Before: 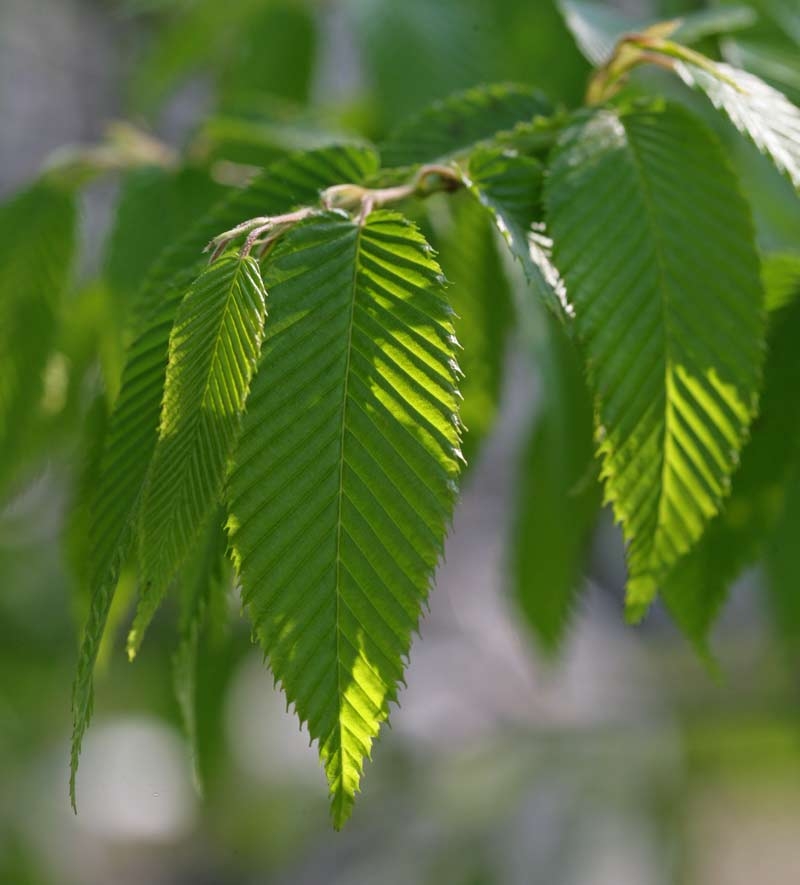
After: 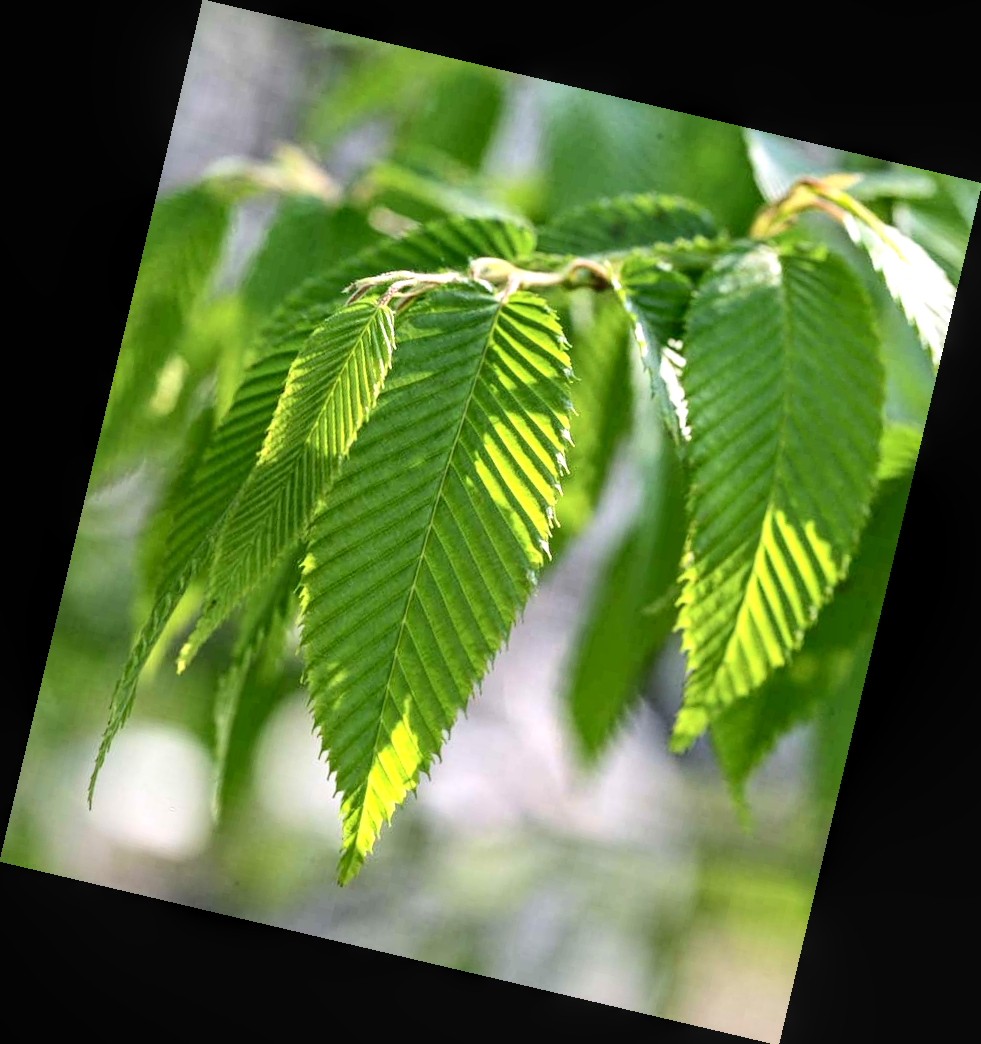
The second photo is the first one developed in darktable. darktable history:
exposure: black level correction 0, exposure 1 EV, compensate exposure bias true, compensate highlight preservation false
rotate and perspective: rotation 13.27°, automatic cropping off
local contrast: detail 130%
contrast brightness saturation: contrast 0.22
